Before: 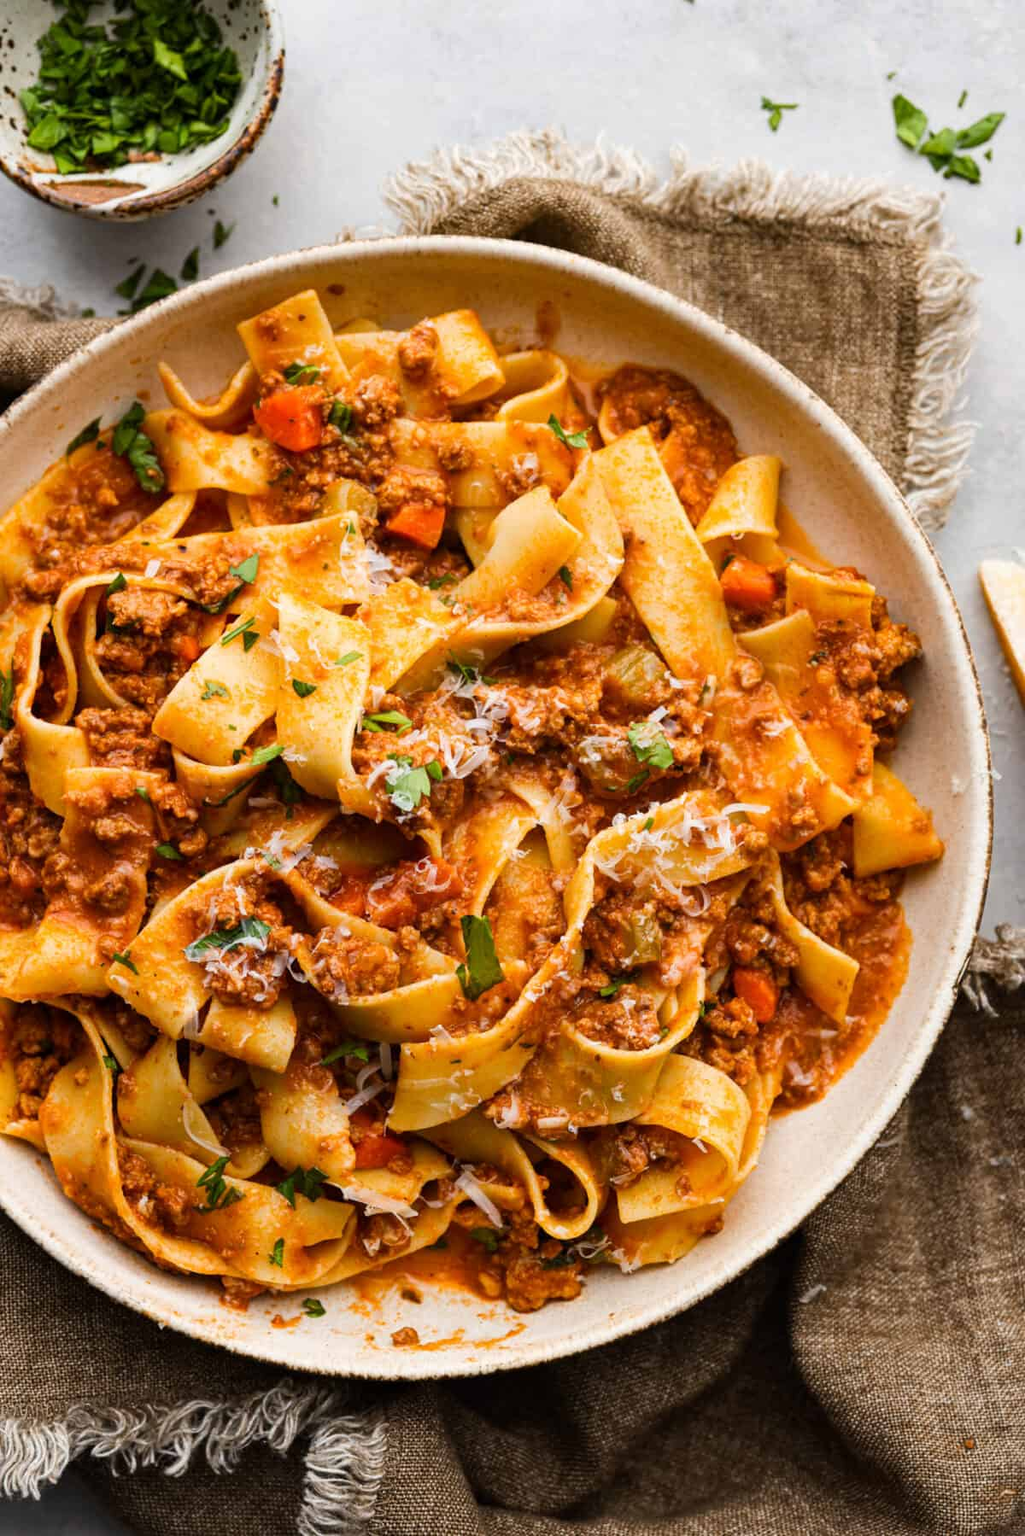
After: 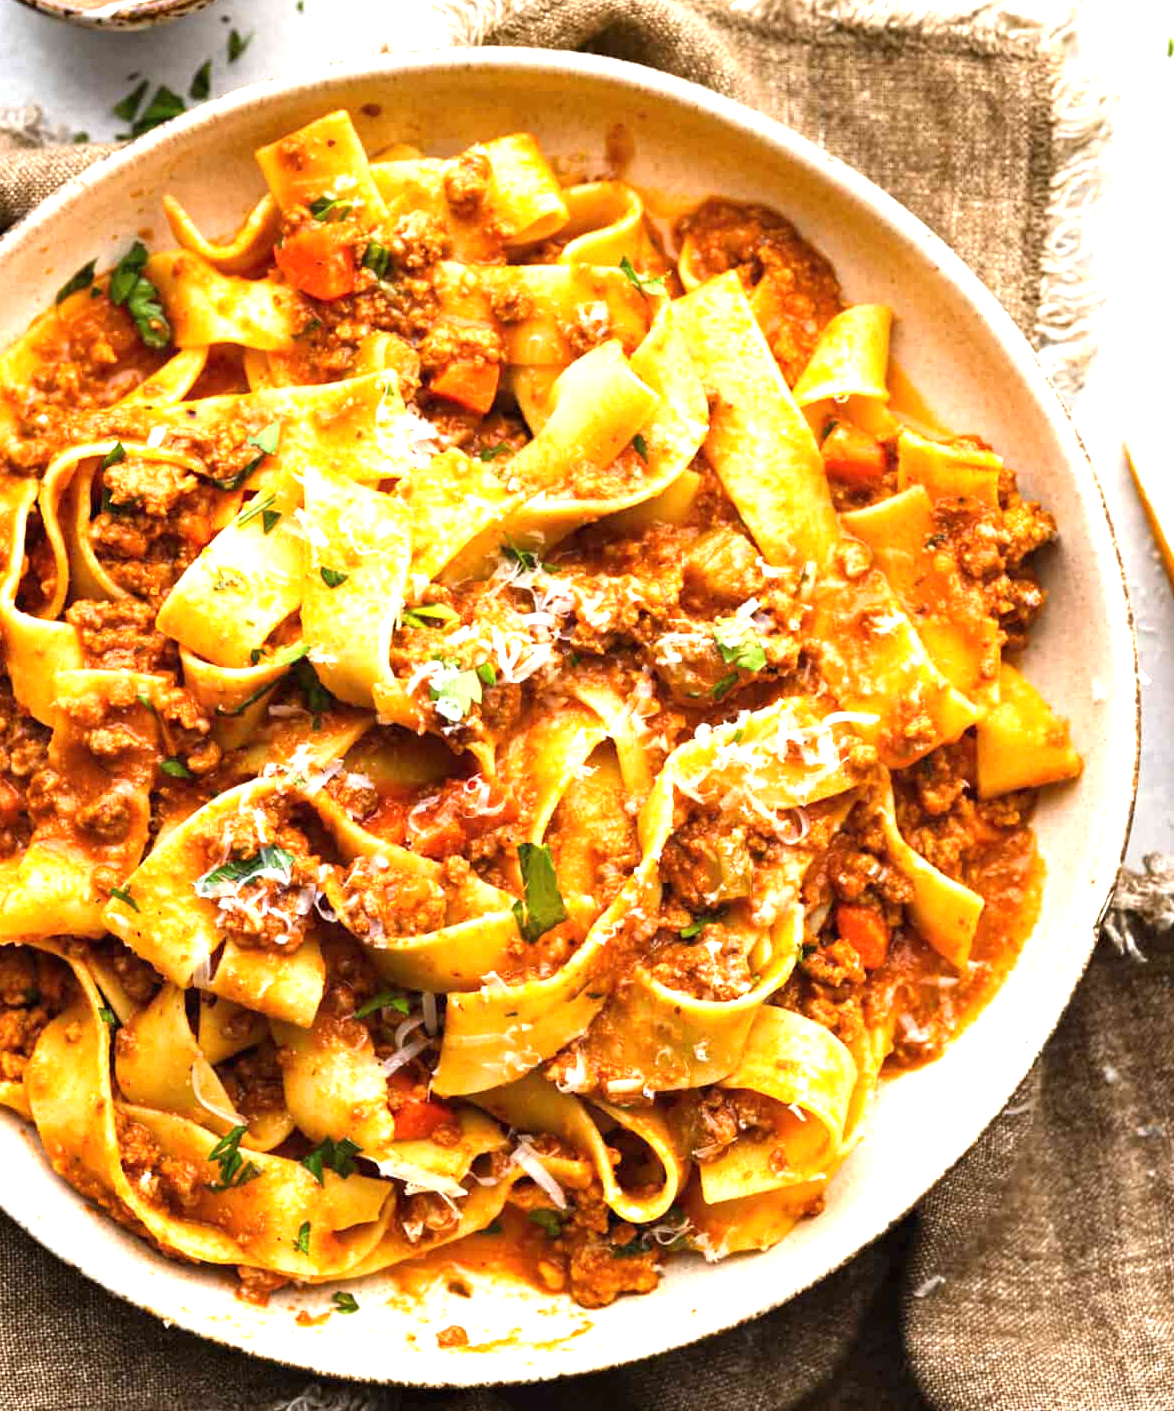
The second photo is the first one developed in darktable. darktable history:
crop and rotate: left 1.858%, top 12.784%, right 0.306%, bottom 8.754%
exposure: black level correction 0, exposure 1.192 EV, compensate highlight preservation false
